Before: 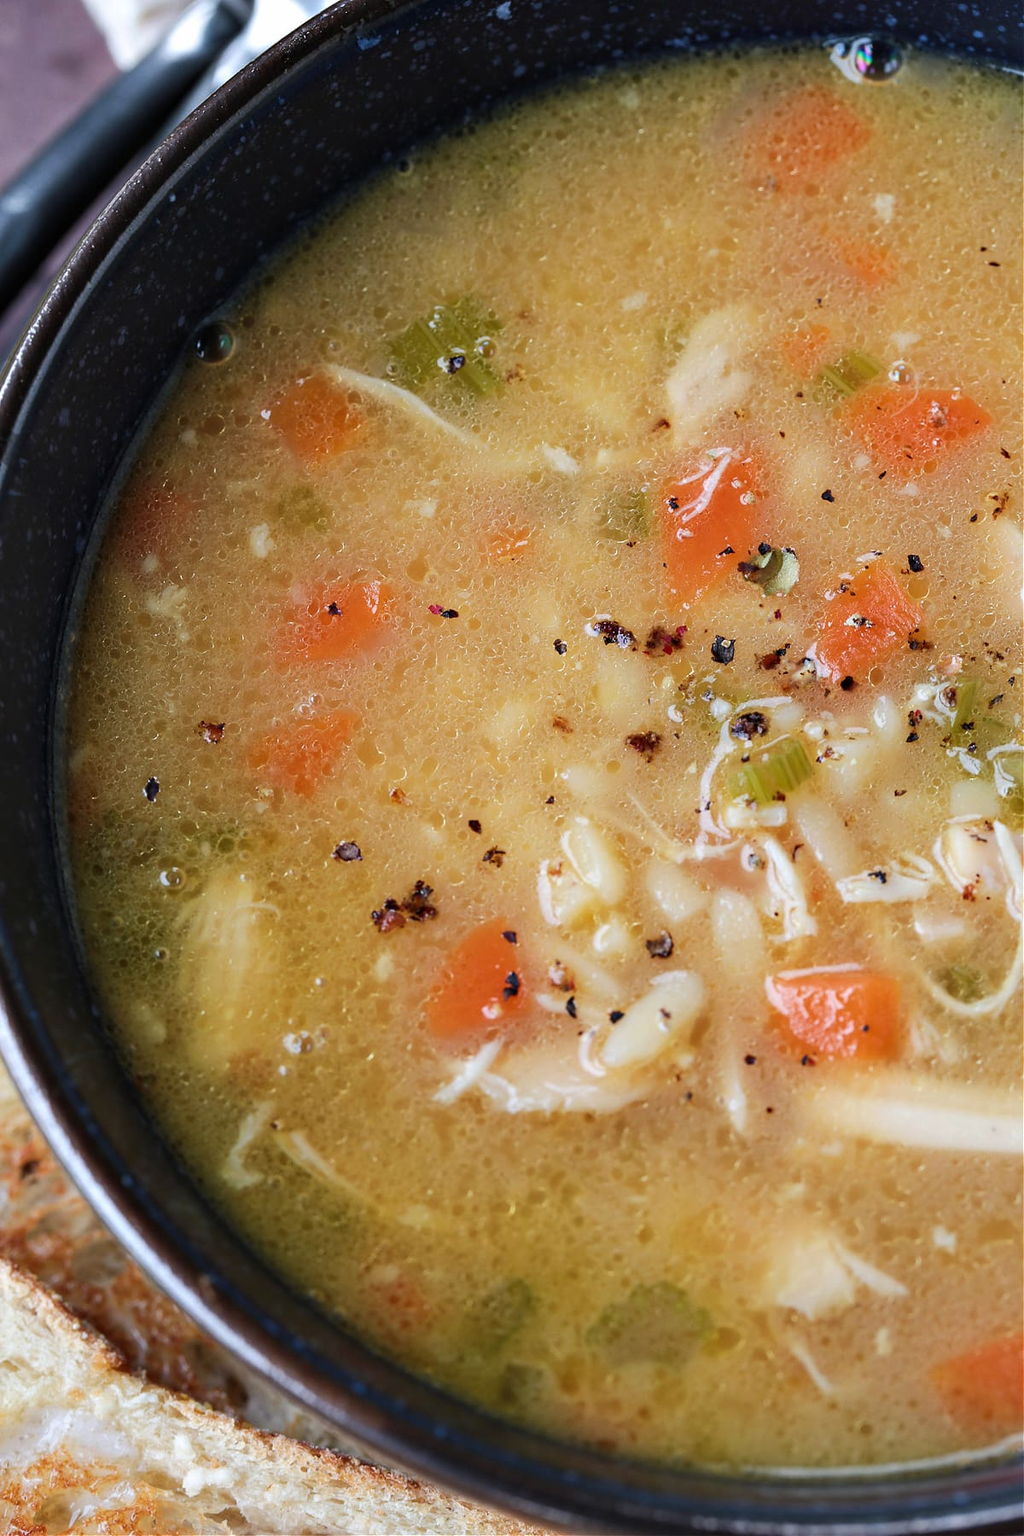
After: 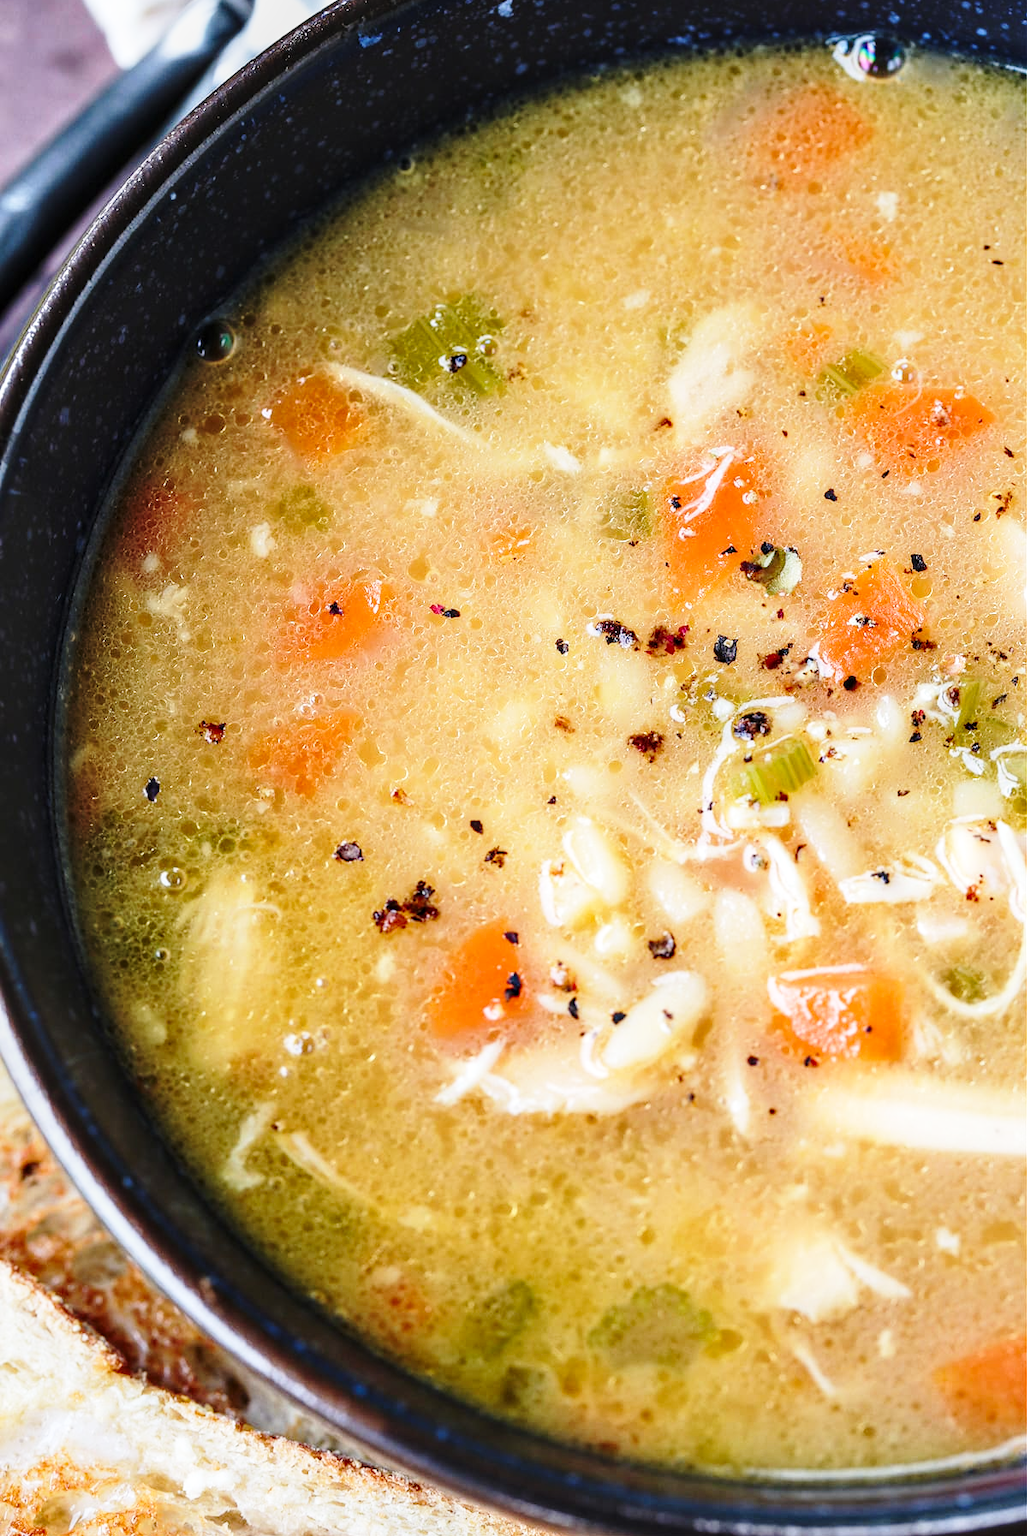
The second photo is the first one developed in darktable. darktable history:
local contrast: on, module defaults
contrast brightness saturation: contrast 0.096, brightness 0.024, saturation 0.019
base curve: curves: ch0 [(0, 0) (0.028, 0.03) (0.121, 0.232) (0.46, 0.748) (0.859, 0.968) (1, 1)], preserve colors none
crop: top 0.175%, bottom 0.136%
exposure: compensate exposure bias true, compensate highlight preservation false
